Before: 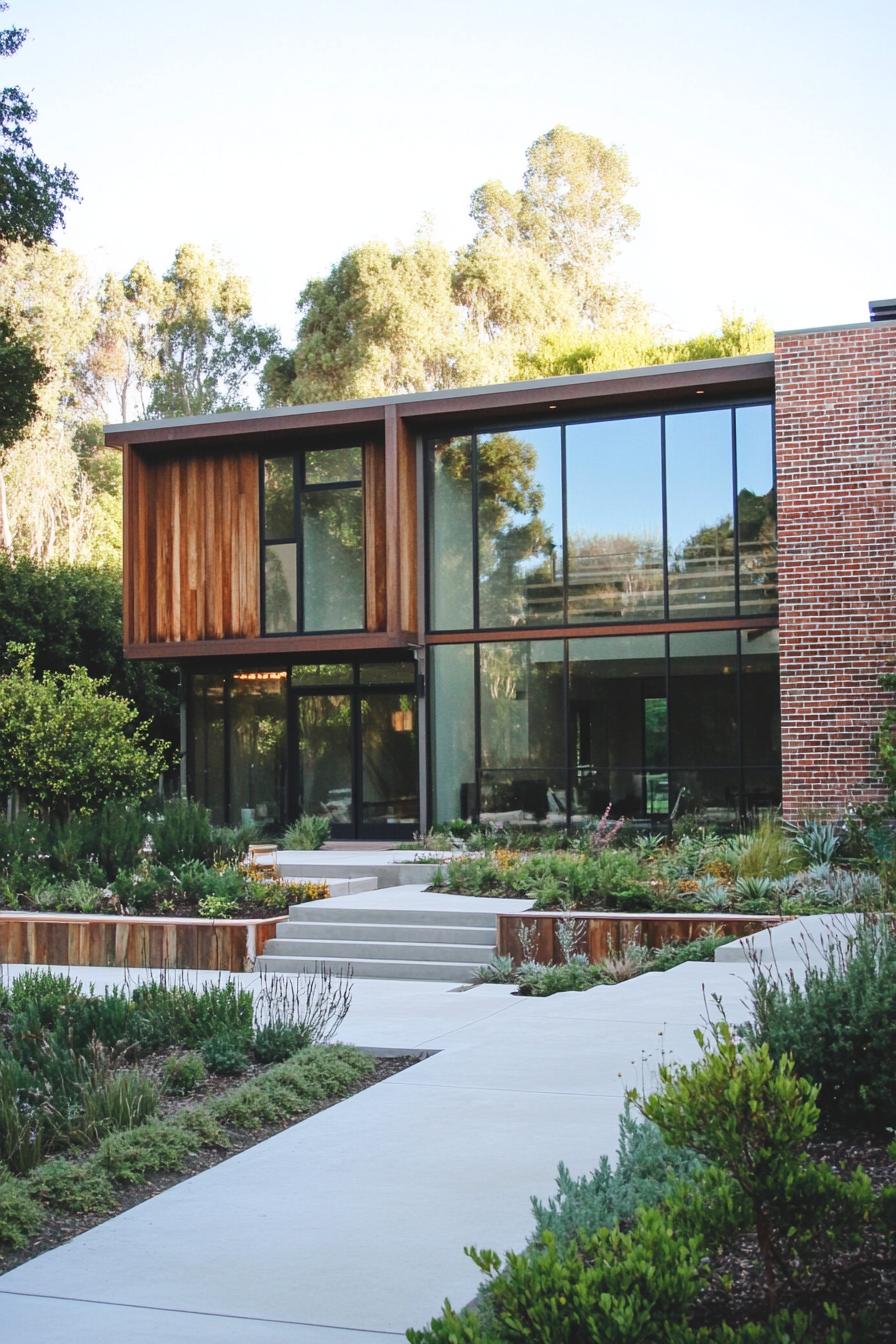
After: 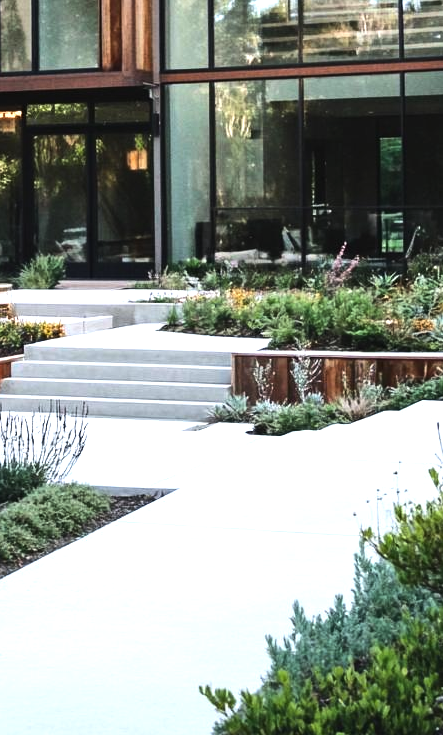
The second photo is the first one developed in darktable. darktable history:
crop: left 29.672%, top 41.786%, right 20.851%, bottom 3.487%
tone equalizer: -8 EV -1.08 EV, -7 EV -1.01 EV, -6 EV -0.867 EV, -5 EV -0.578 EV, -3 EV 0.578 EV, -2 EV 0.867 EV, -1 EV 1.01 EV, +0 EV 1.08 EV, edges refinement/feathering 500, mask exposure compensation -1.57 EV, preserve details no
